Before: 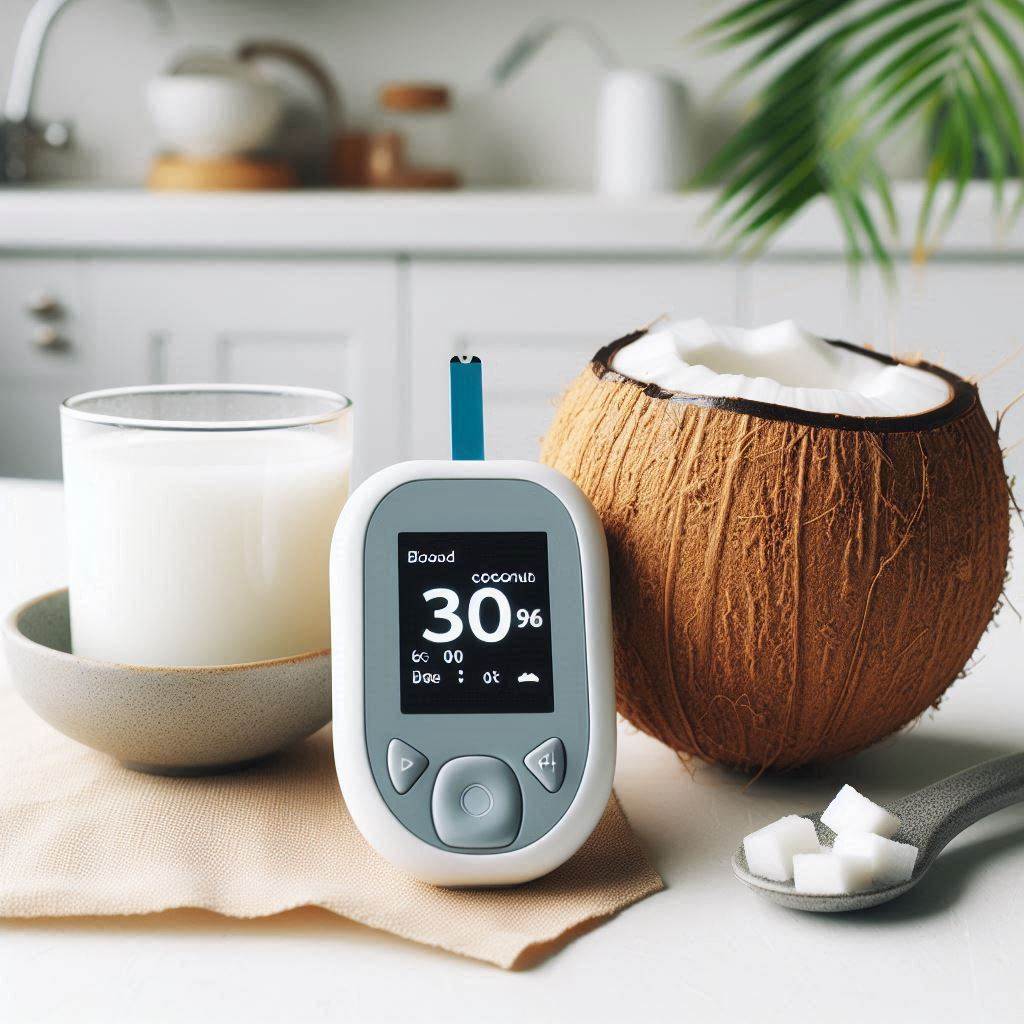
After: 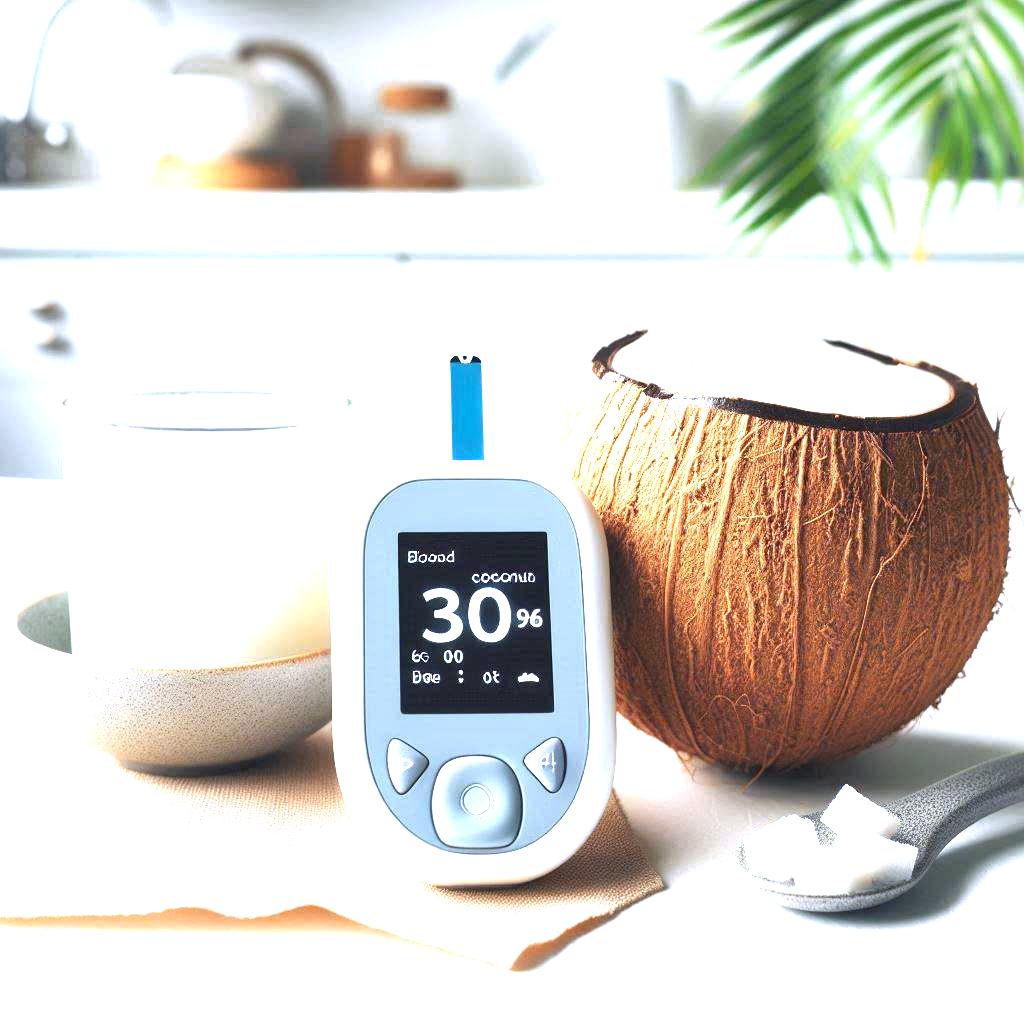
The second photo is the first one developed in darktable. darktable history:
exposure: black level correction 0, exposure 1.45 EV, compensate exposure bias true, compensate highlight preservation false
color balance rgb: global vibrance -1%, saturation formula JzAzBz (2021)
white balance: red 0.967, blue 1.119, emerald 0.756
